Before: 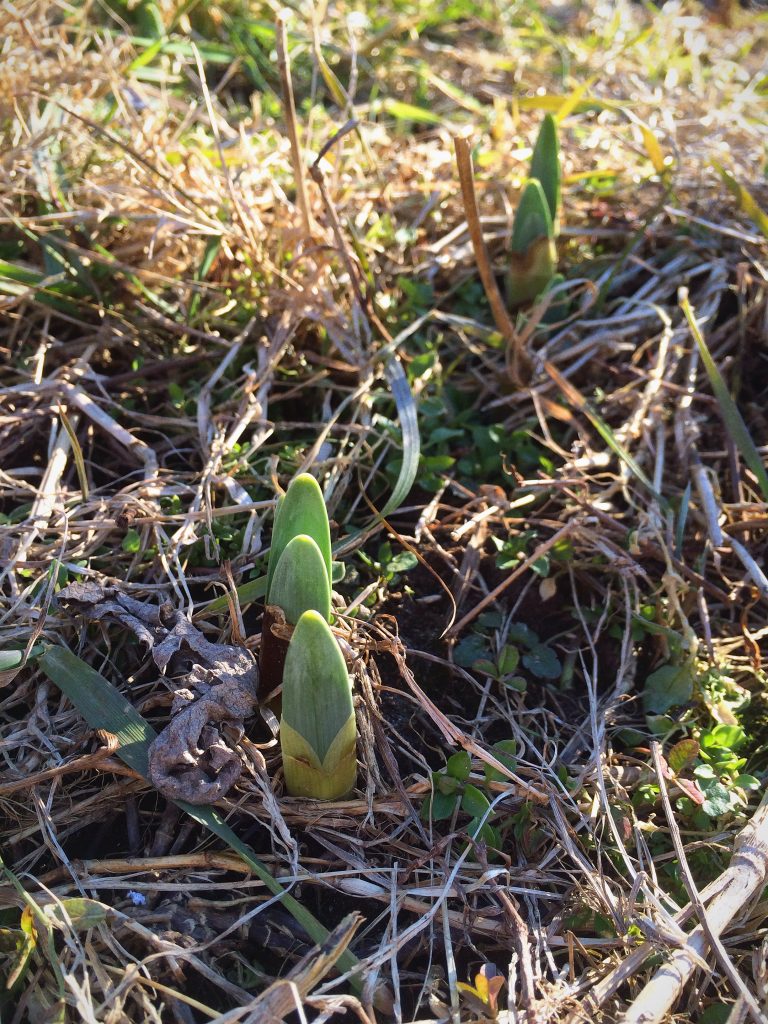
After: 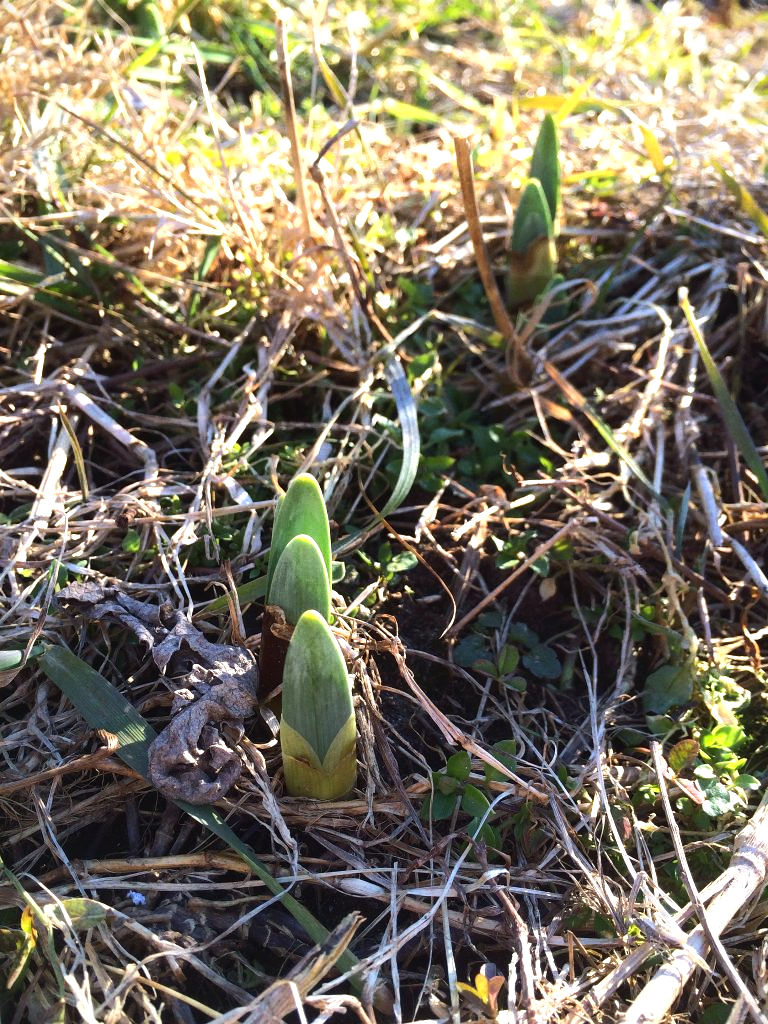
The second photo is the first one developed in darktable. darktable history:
tone equalizer: -8 EV 0.001 EV, -7 EV -0.002 EV, -6 EV 0.002 EV, -5 EV -0.03 EV, -4 EV -0.116 EV, -3 EV -0.169 EV, -2 EV 0.24 EV, -1 EV 0.702 EV, +0 EV 0.493 EV
